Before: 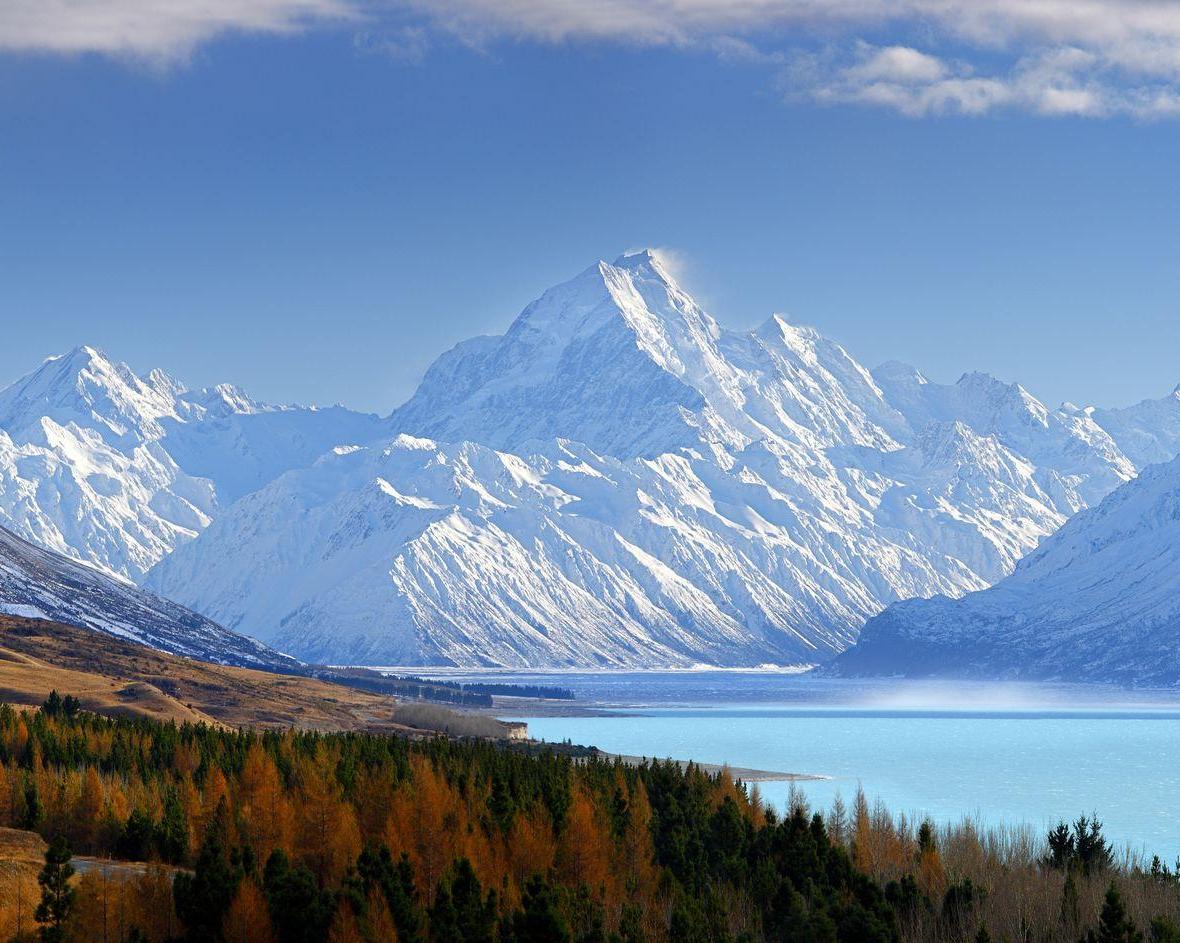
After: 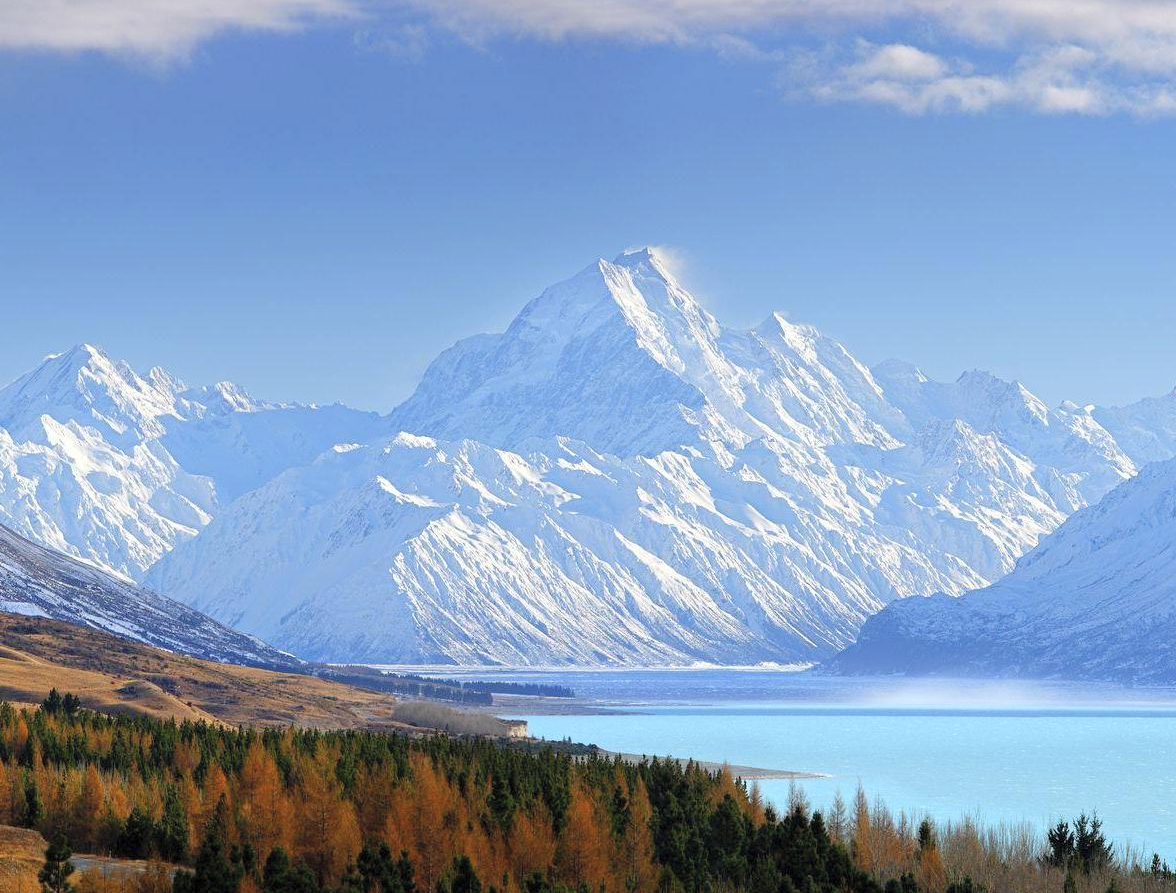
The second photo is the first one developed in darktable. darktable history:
contrast brightness saturation: brightness 0.15
crop: top 0.293%, right 0.261%, bottom 5.003%
